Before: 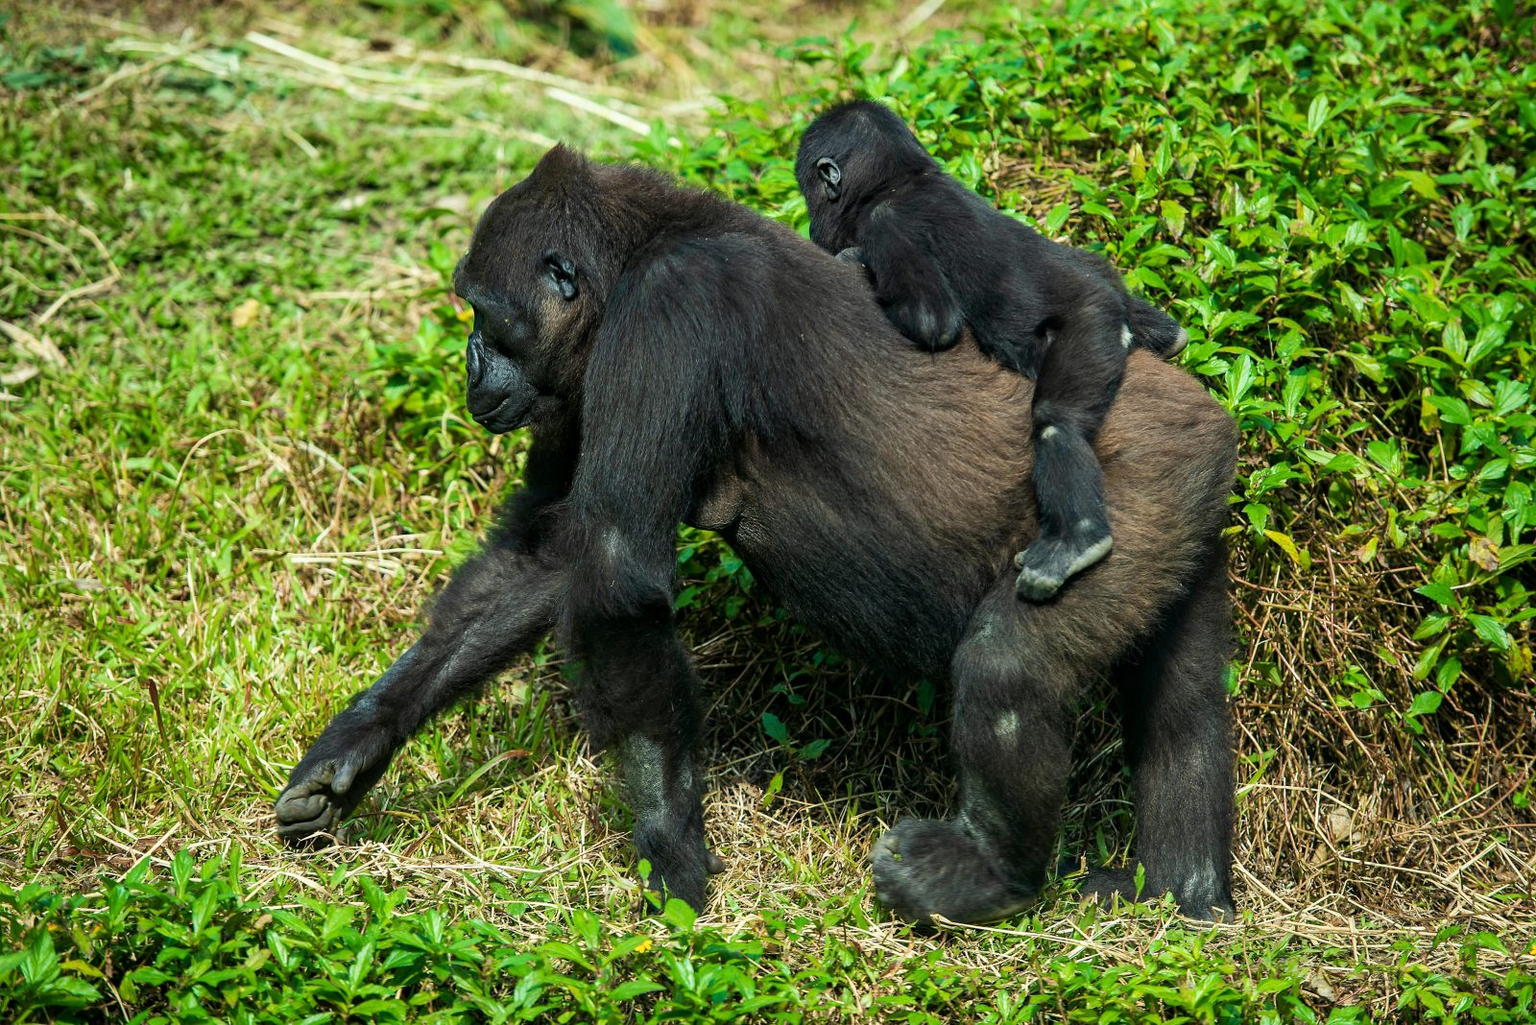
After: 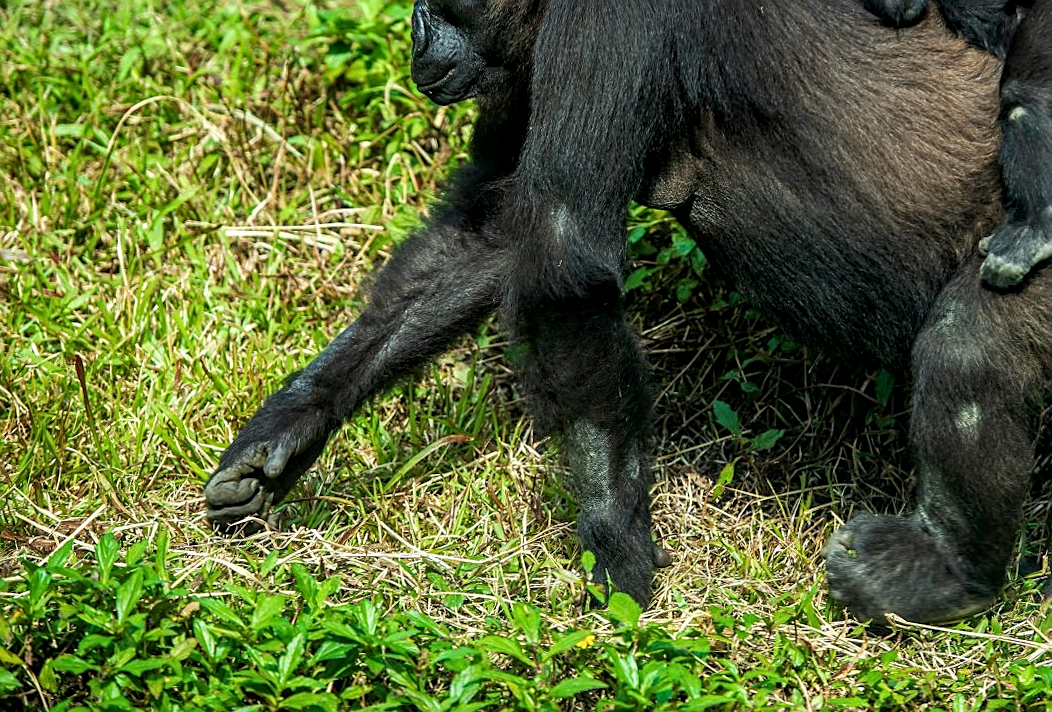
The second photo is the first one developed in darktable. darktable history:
crop and rotate: angle -0.96°, left 3.723%, top 31.636%, right 28.849%
local contrast: on, module defaults
sharpen: on, module defaults
